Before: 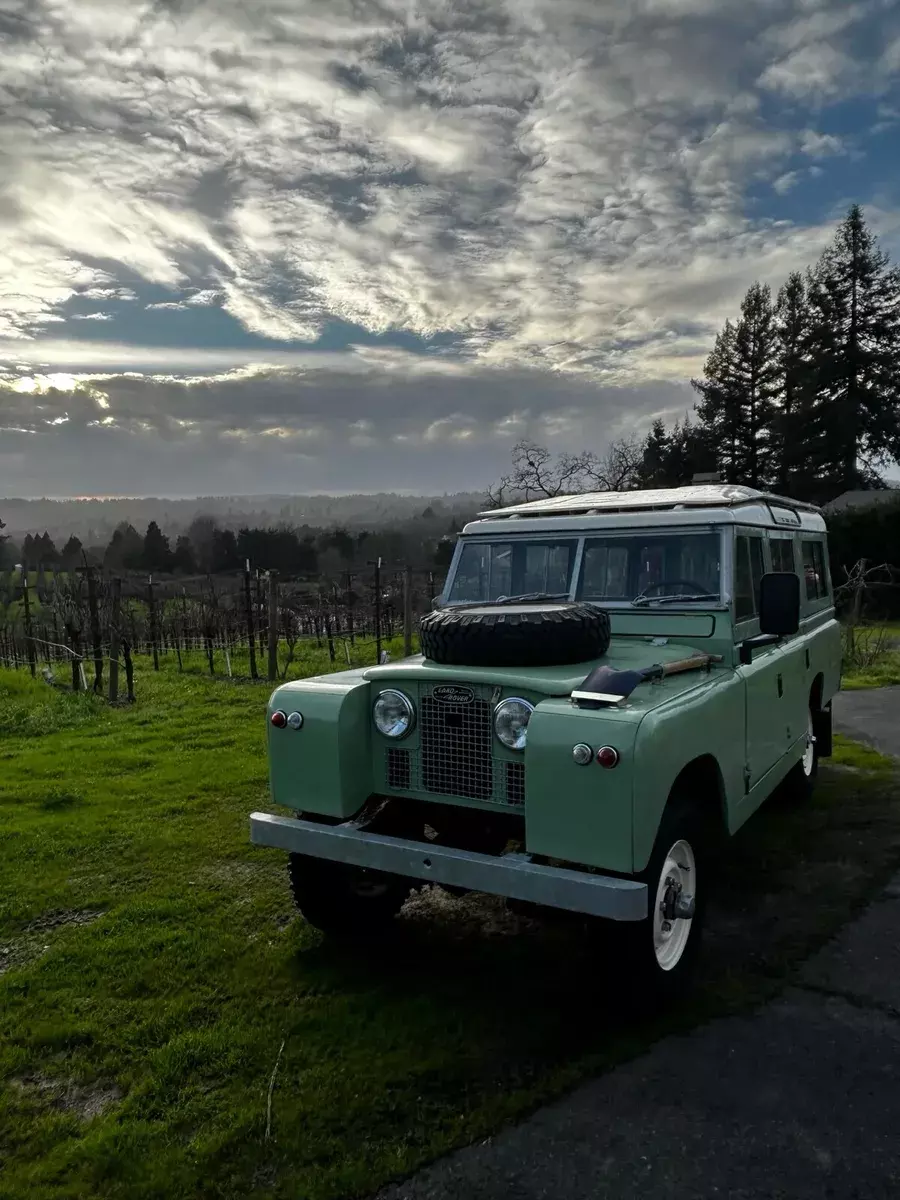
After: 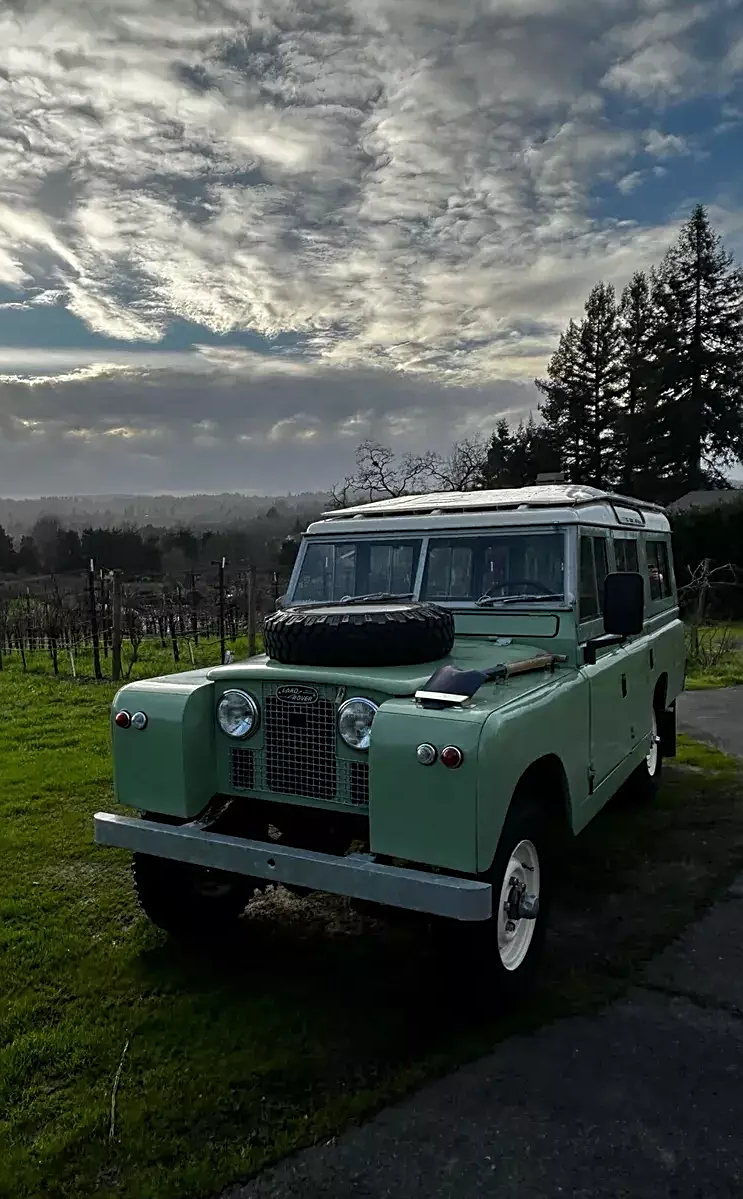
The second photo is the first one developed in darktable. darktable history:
sharpen: on, module defaults
crop: left 17.413%, bottom 0.044%
